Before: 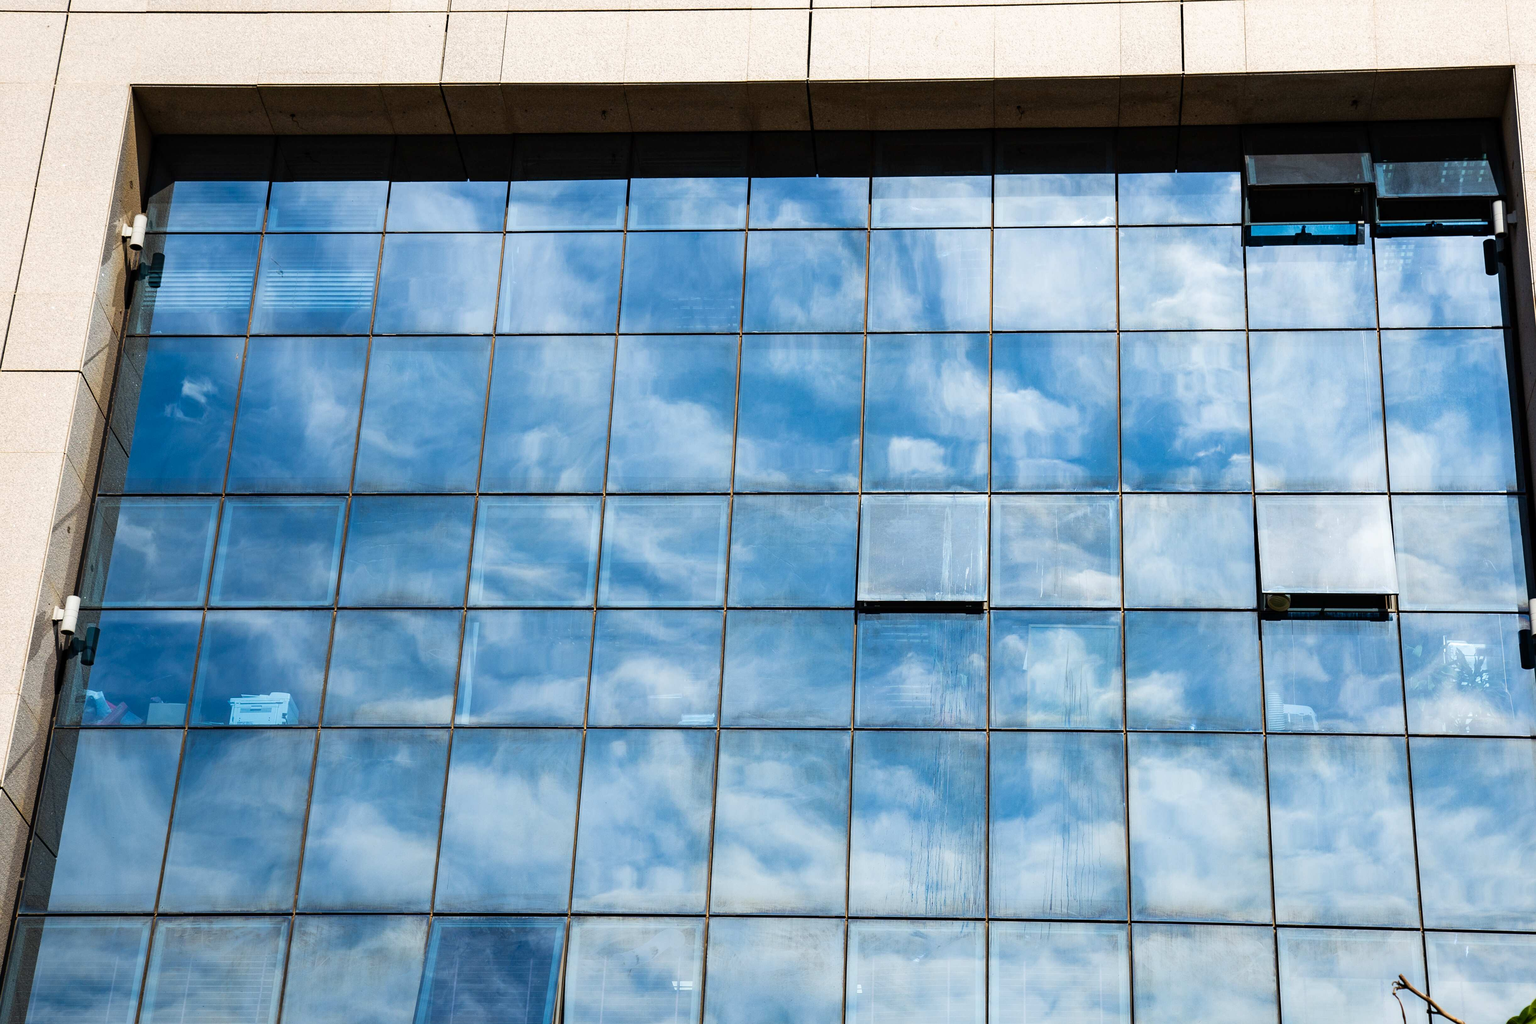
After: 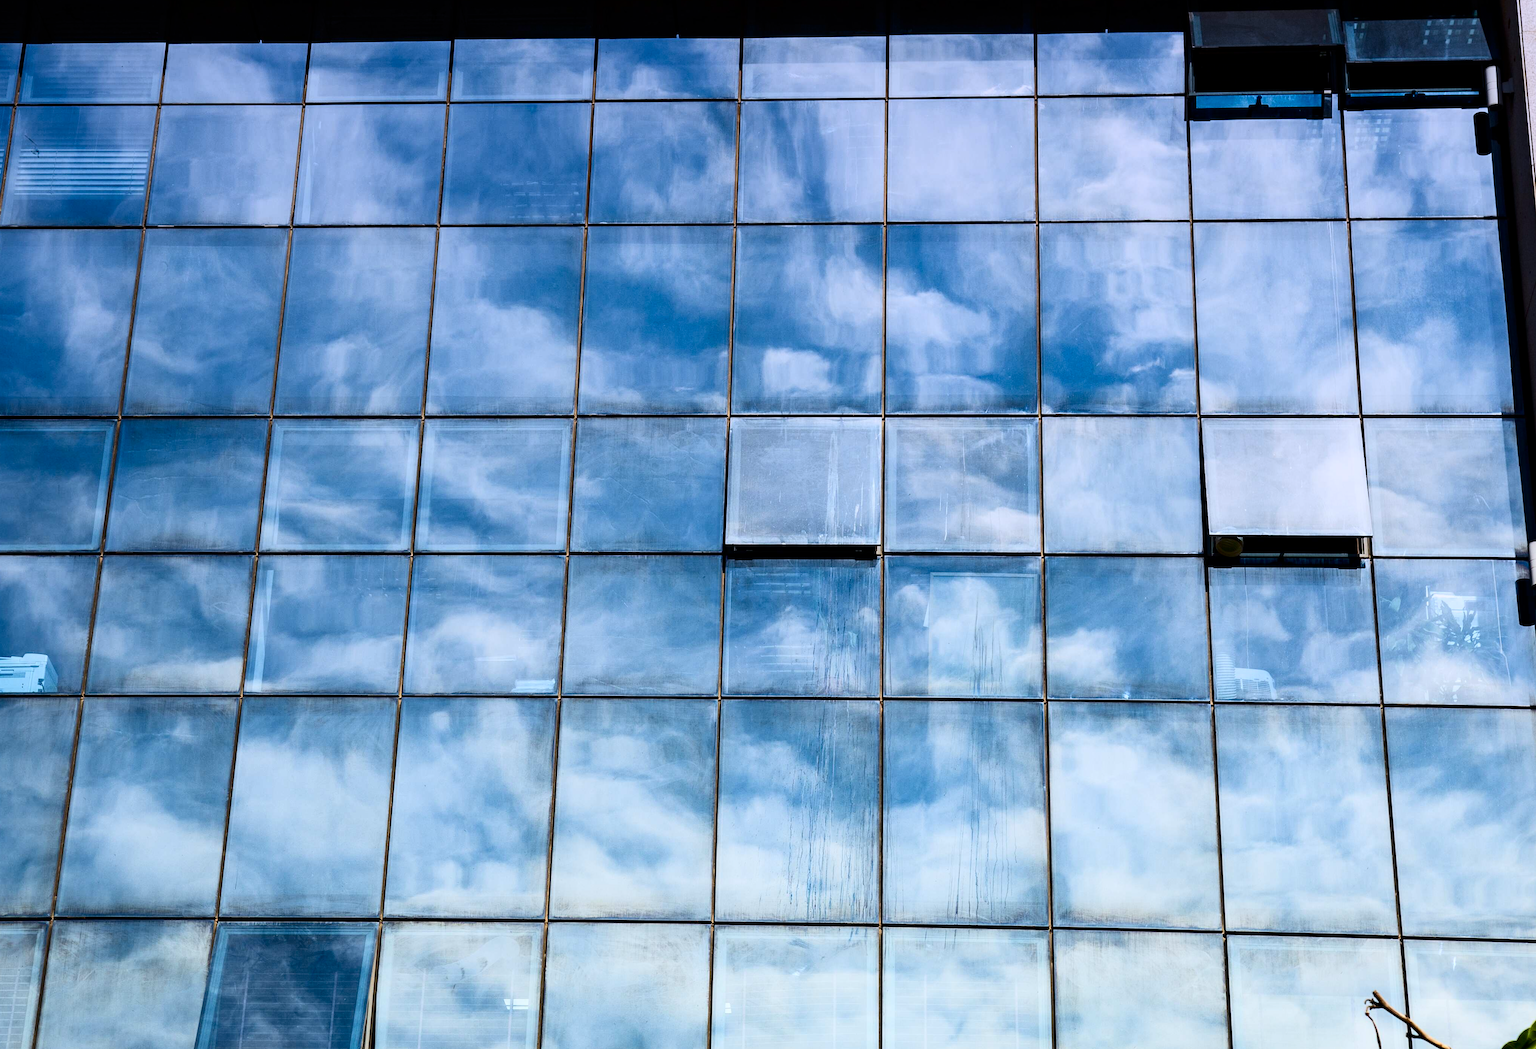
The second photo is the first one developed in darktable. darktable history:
graduated density: hue 238.83°, saturation 50%
crop: left 16.315%, top 14.246%
exposure: black level correction 0.001, compensate highlight preservation false
contrast brightness saturation: contrast 0.28
